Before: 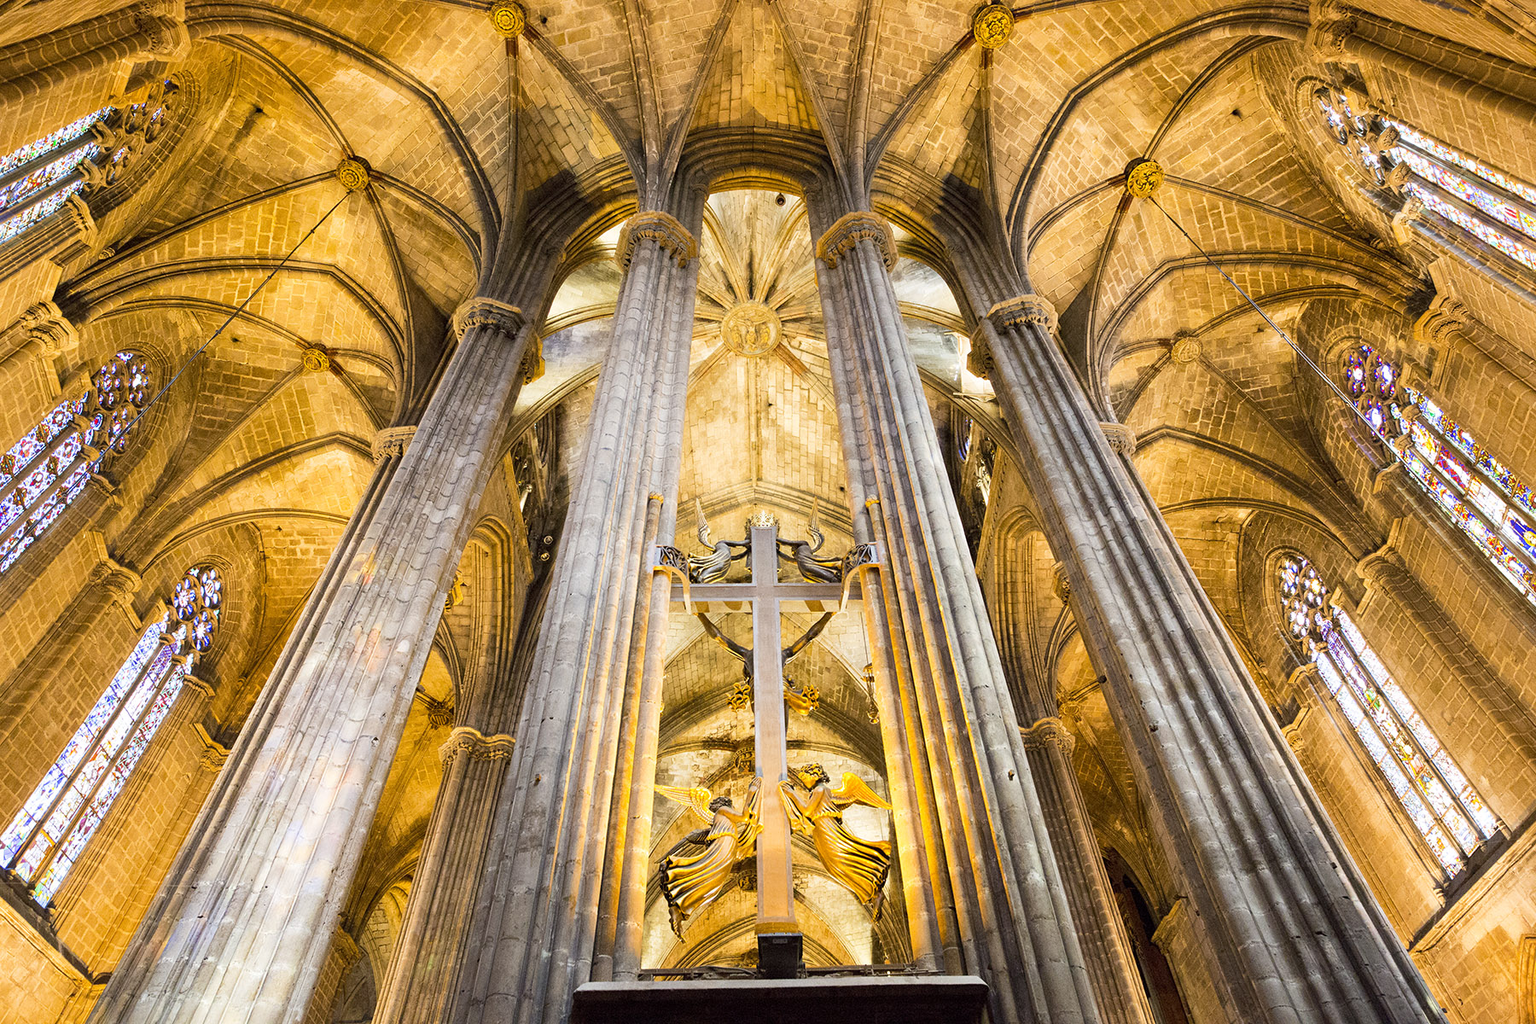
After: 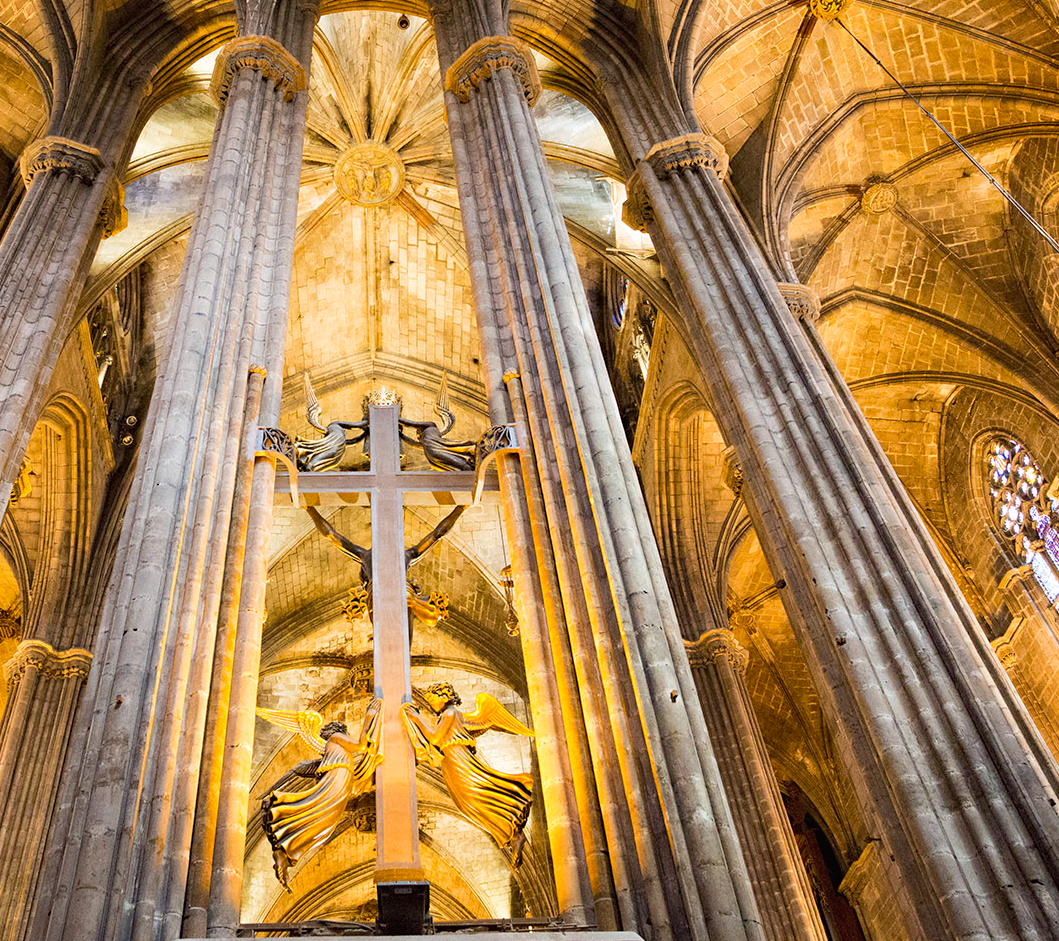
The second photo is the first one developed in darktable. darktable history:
tone equalizer: edges refinement/feathering 500, mask exposure compensation -1.57 EV, preserve details no
local contrast: mode bilateral grid, contrast 100, coarseness 100, detail 90%, midtone range 0.2
crop and rotate: left 28.441%, top 17.71%, right 12.721%, bottom 3.857%
haze removal: compatibility mode true, adaptive false
